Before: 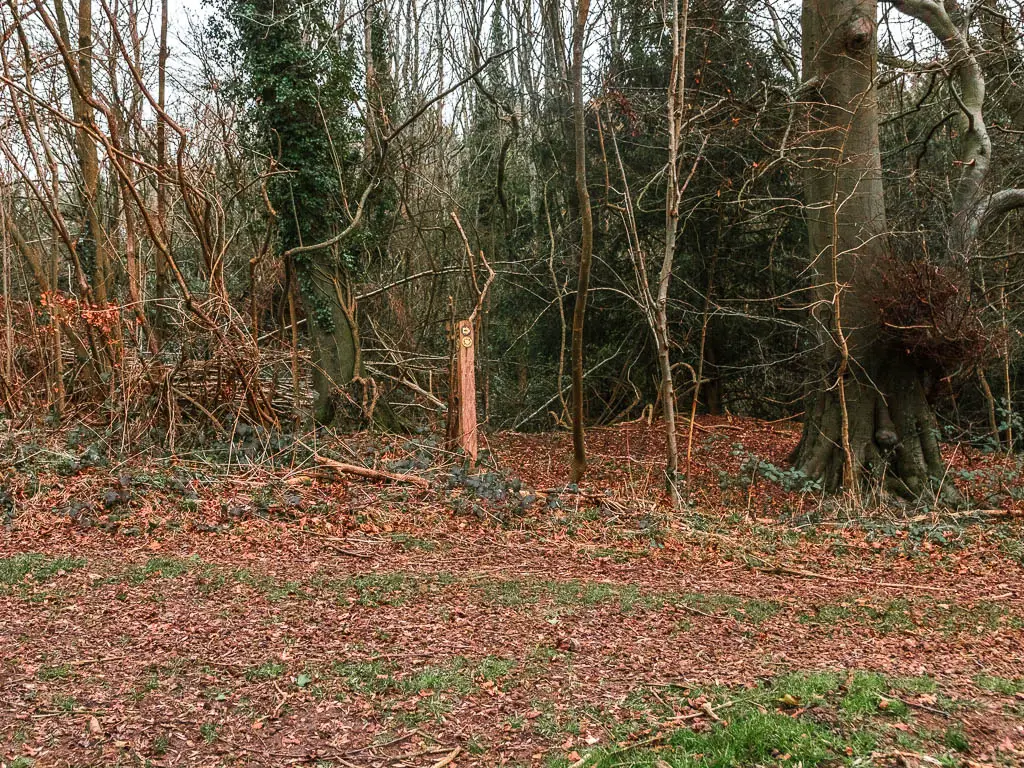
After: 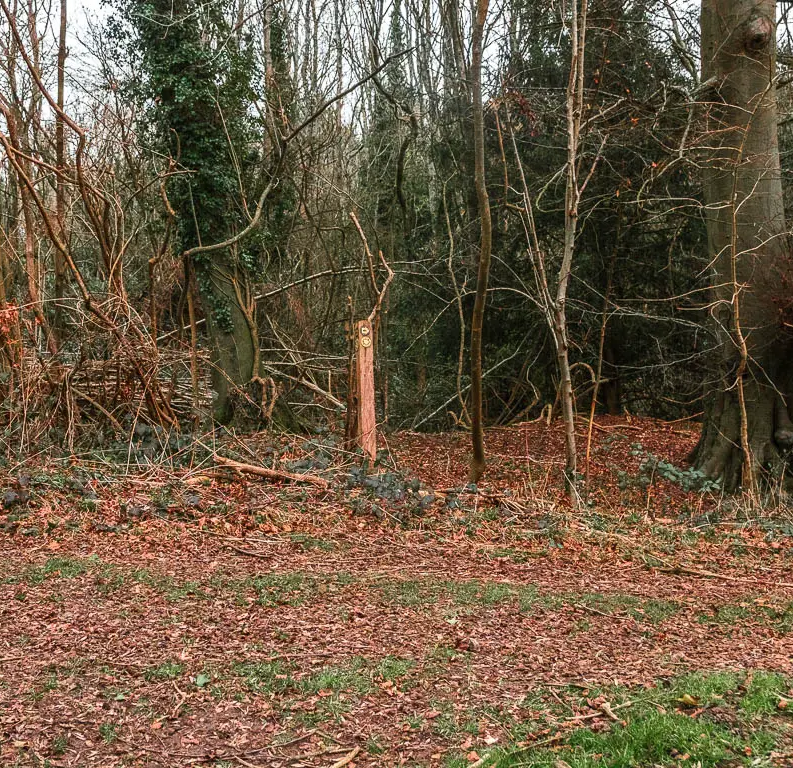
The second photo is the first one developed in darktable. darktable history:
crop: left 9.868%, right 12.632%
